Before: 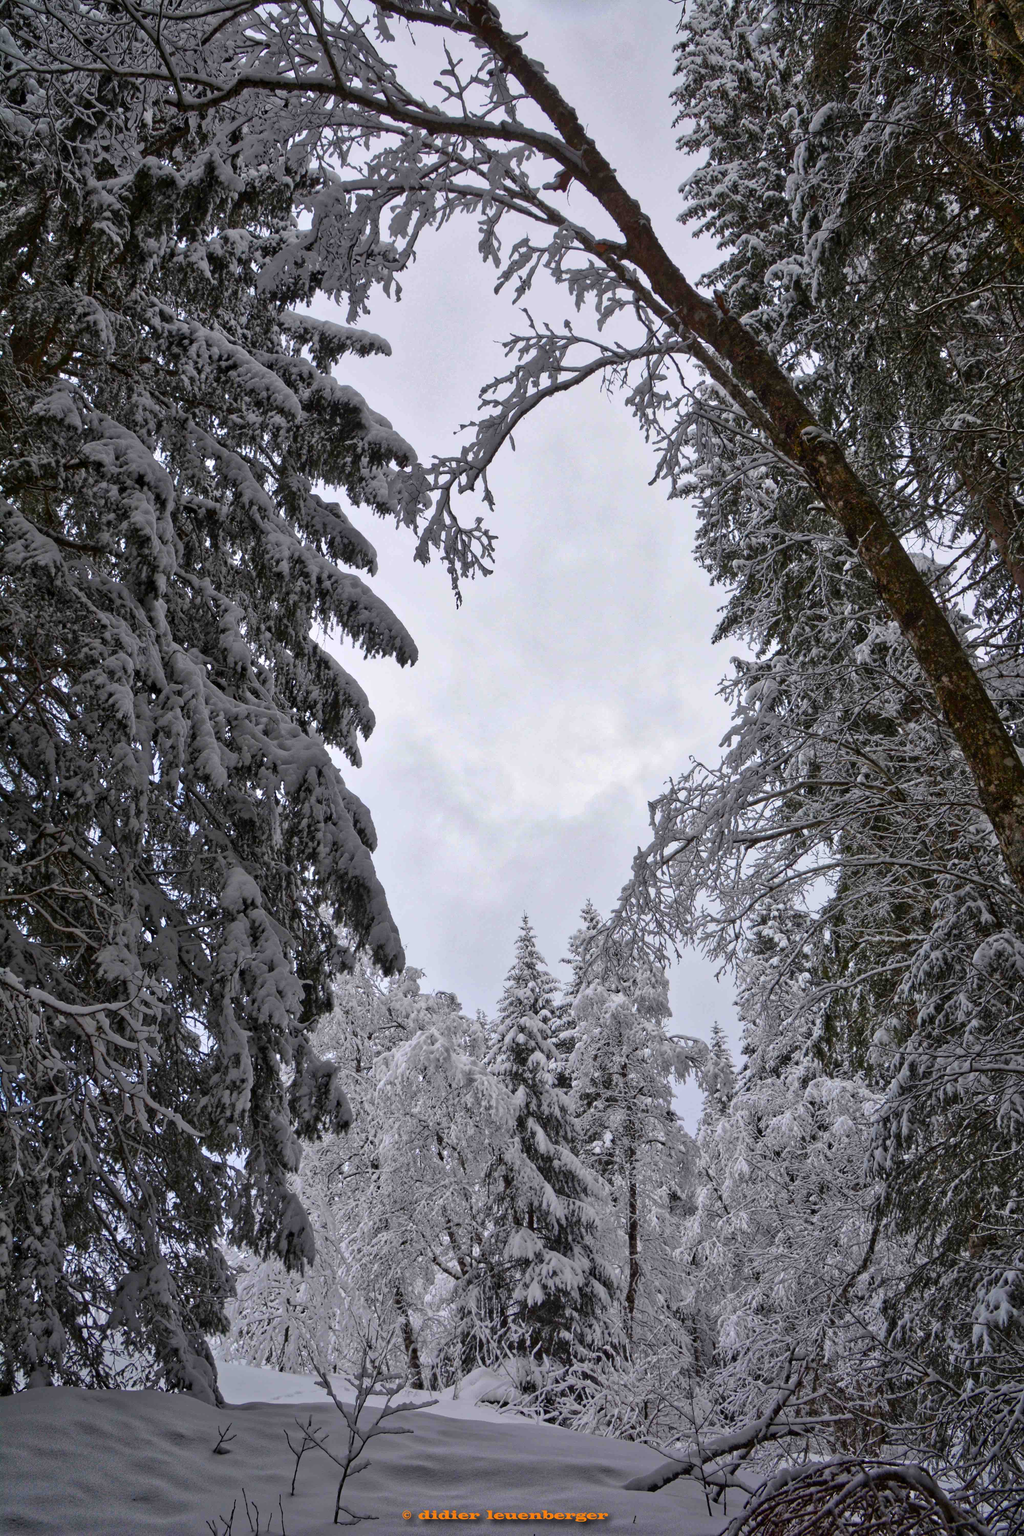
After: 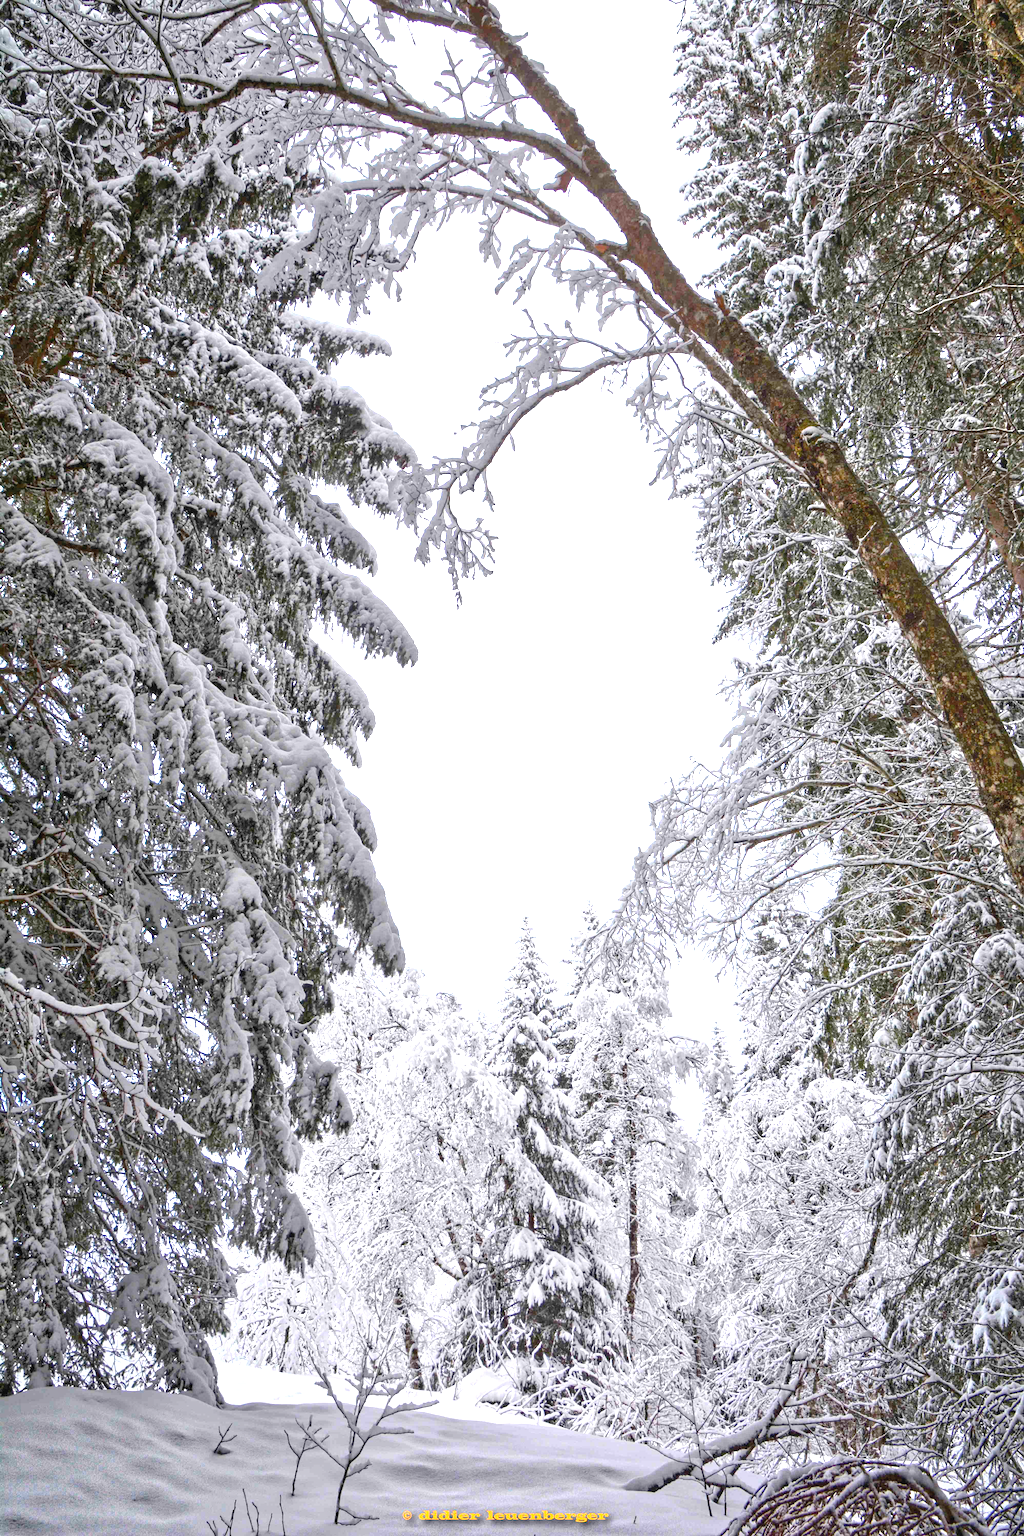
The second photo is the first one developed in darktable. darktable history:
exposure: black level correction 0, exposure 1.388 EV, compensate exposure bias true, compensate highlight preservation false
tone equalizer: on, module defaults
local contrast: detail 110%
